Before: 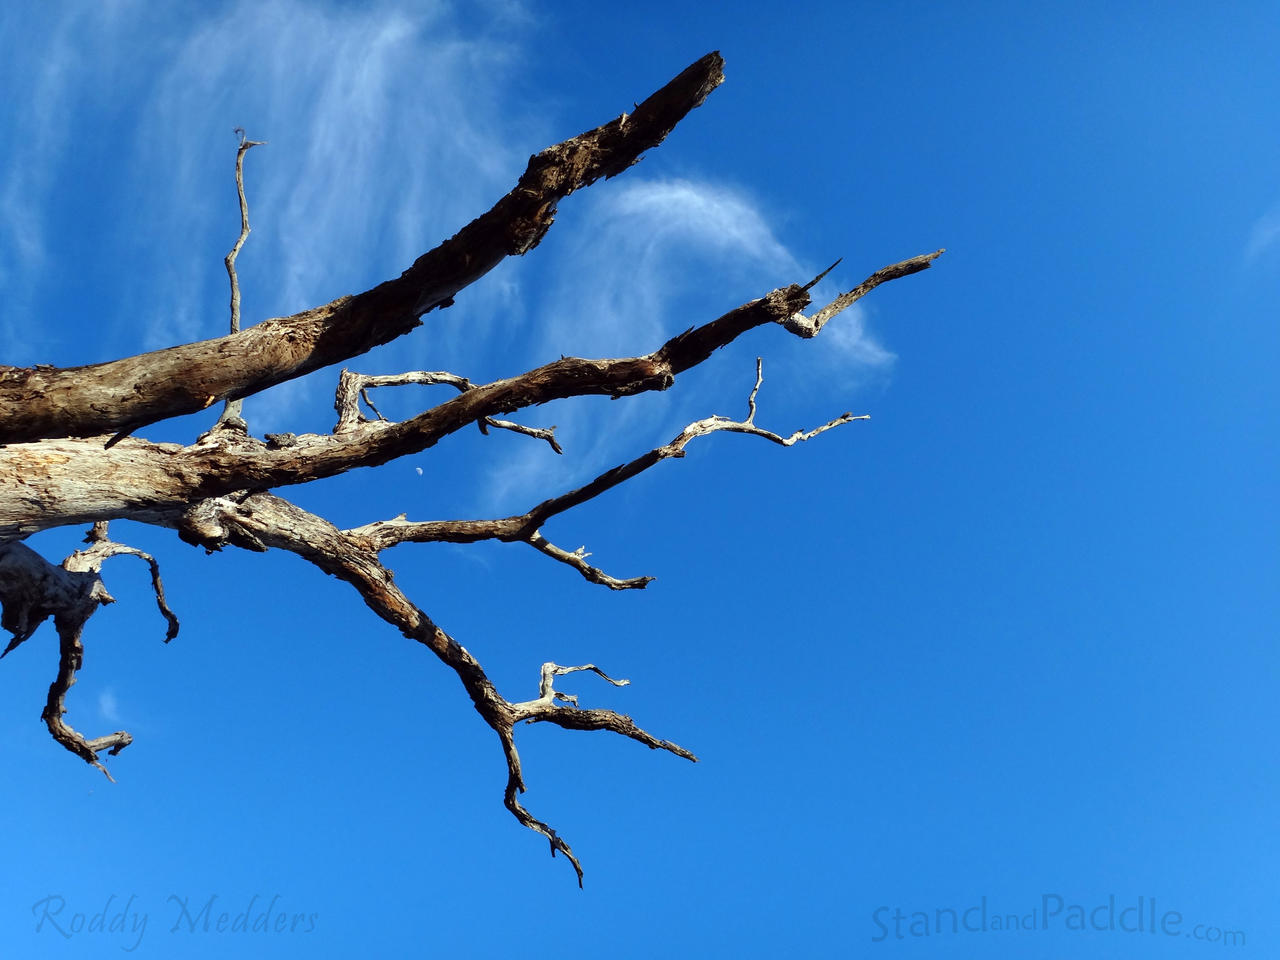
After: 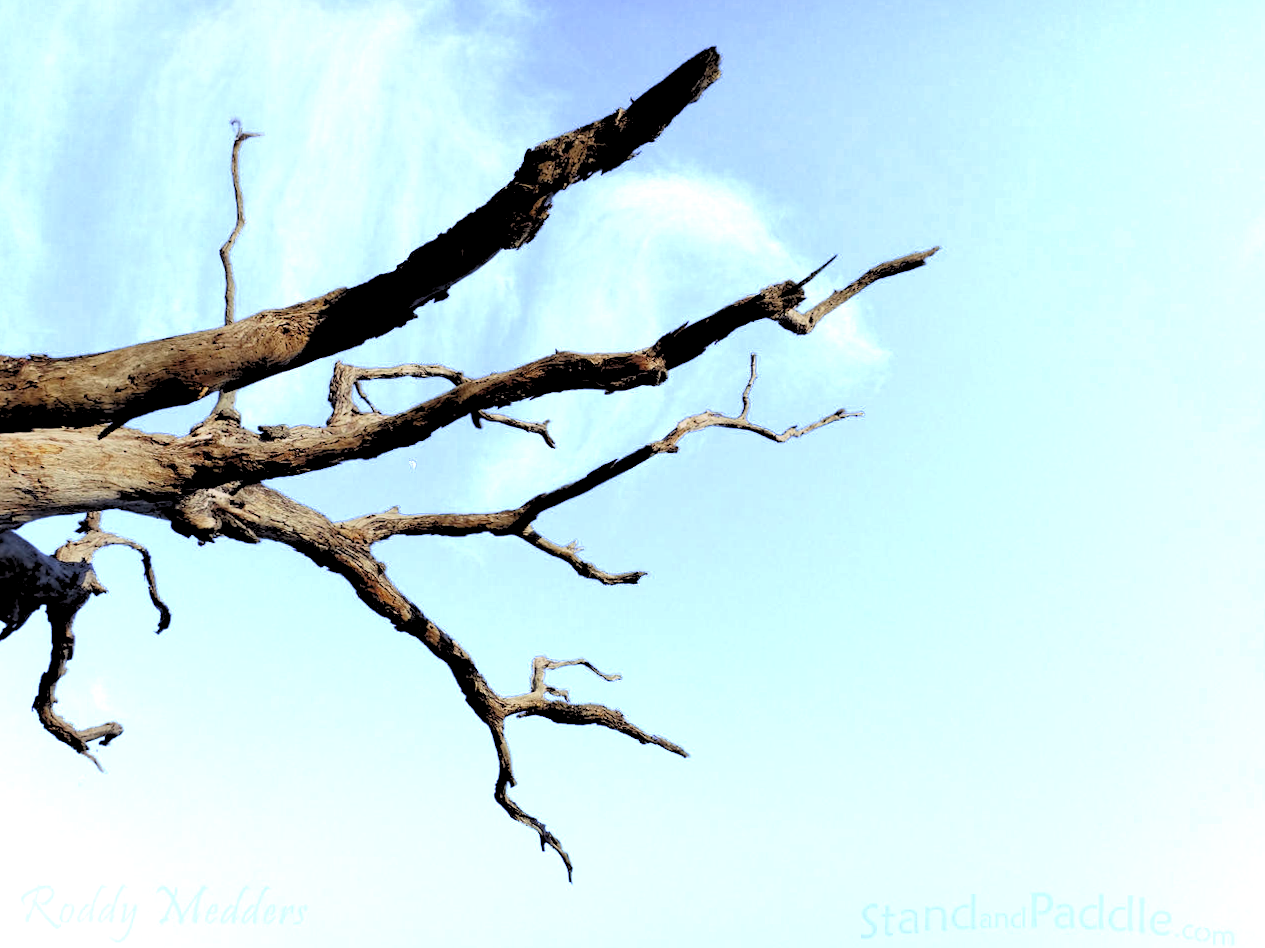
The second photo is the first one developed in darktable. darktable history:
color correction: highlights a* 5.81, highlights b* 4.84
color zones: curves: ch0 [(0.203, 0.433) (0.607, 0.517) (0.697, 0.696) (0.705, 0.897)]
rgb levels: preserve colors sum RGB, levels [[0.038, 0.433, 0.934], [0, 0.5, 1], [0, 0.5, 1]]
crop and rotate: angle -0.5°
